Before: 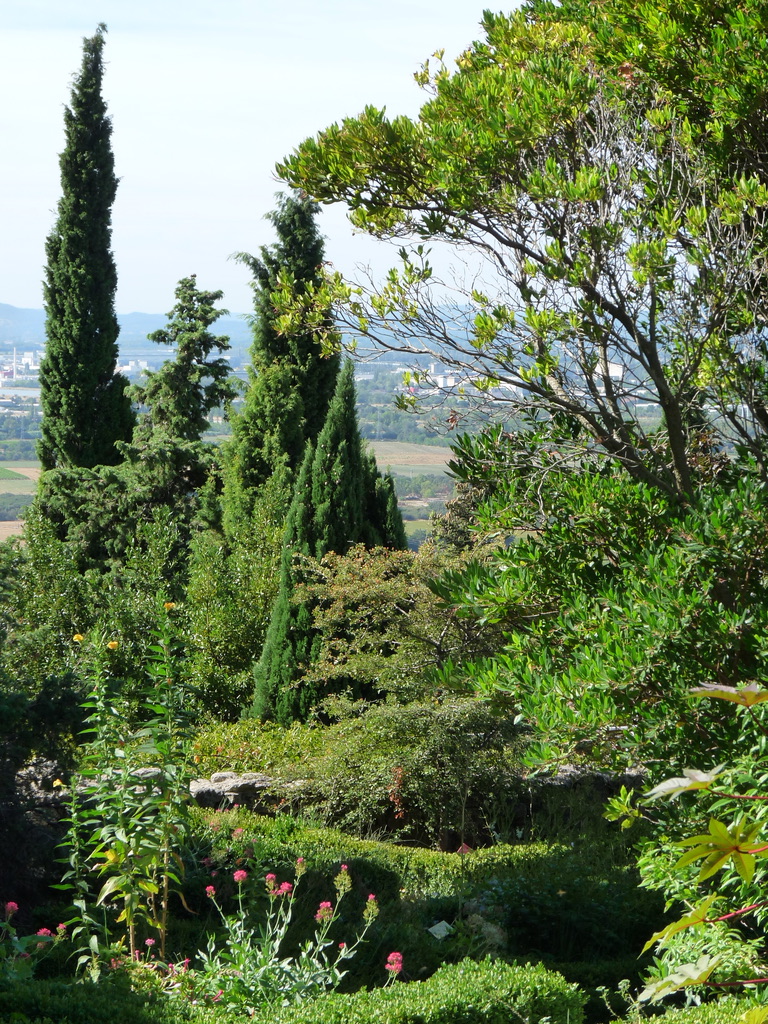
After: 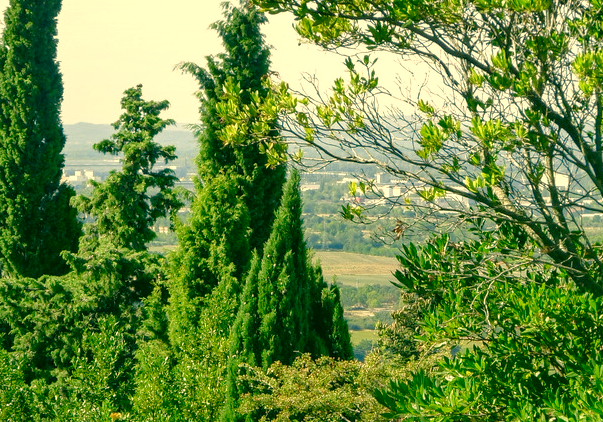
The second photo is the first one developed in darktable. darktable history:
haze removal: compatibility mode true, adaptive false
exposure: black level correction 0, exposure 0.5 EV, compensate highlight preservation false
crop: left 7.126%, top 18.587%, right 14.309%, bottom 40.176%
color correction: highlights a* 5.62, highlights b* 33.54, shadows a* -26.61, shadows b* 3.78
tone equalizer: -8 EV 0.259 EV, -7 EV 0.45 EV, -6 EV 0.434 EV, -5 EV 0.239 EV, -3 EV -0.246 EV, -2 EV -0.394 EV, -1 EV -0.415 EV, +0 EV -0.276 EV, edges refinement/feathering 500, mask exposure compensation -1.57 EV, preserve details no
local contrast: on, module defaults
color balance rgb: perceptual saturation grading › global saturation 20%, perceptual saturation grading › highlights -49.565%, perceptual saturation grading › shadows 25.8%
